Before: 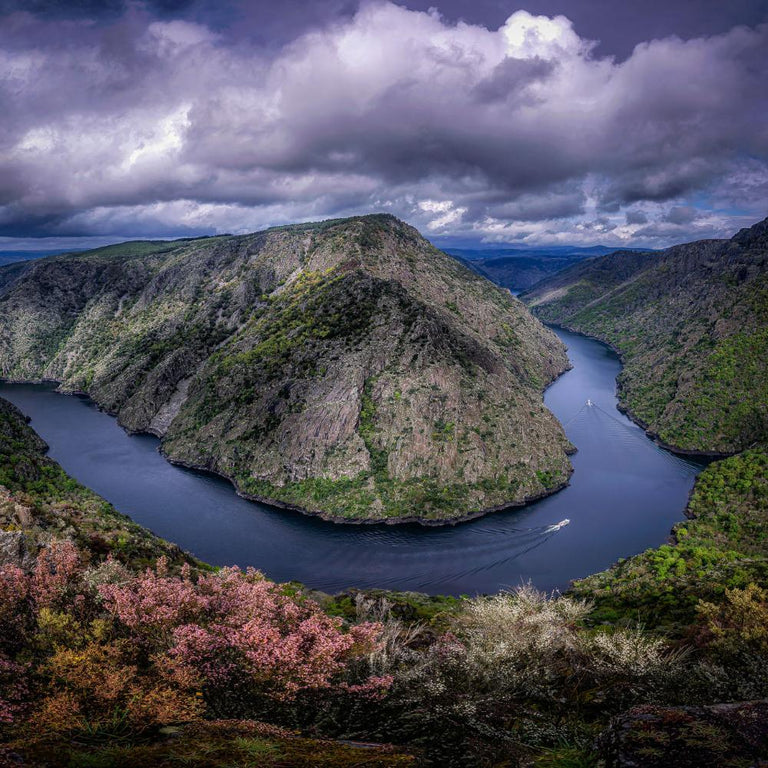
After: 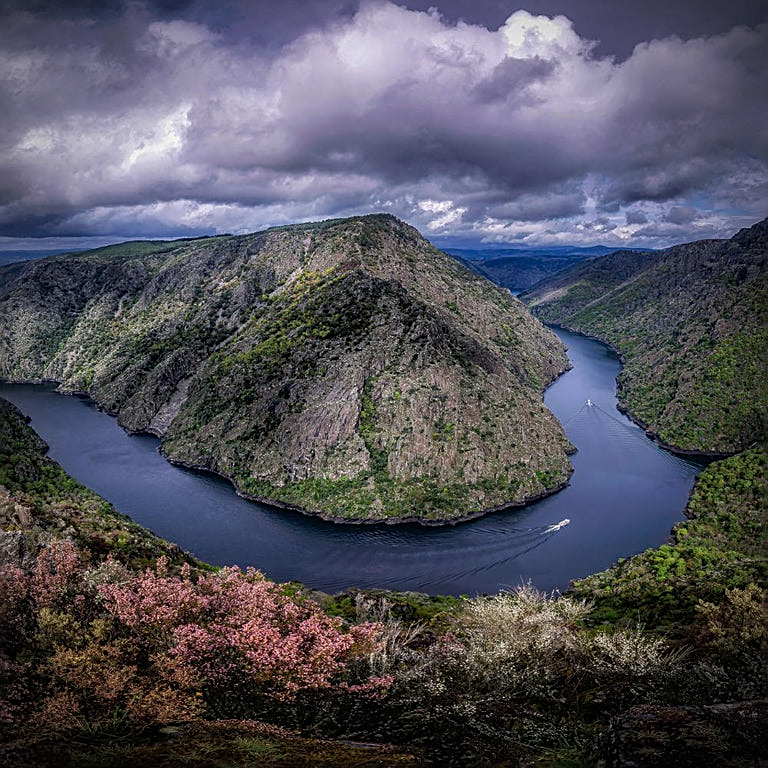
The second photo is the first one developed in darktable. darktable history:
sharpen: amount 0.6
vignetting: fall-off radius 60.92%
